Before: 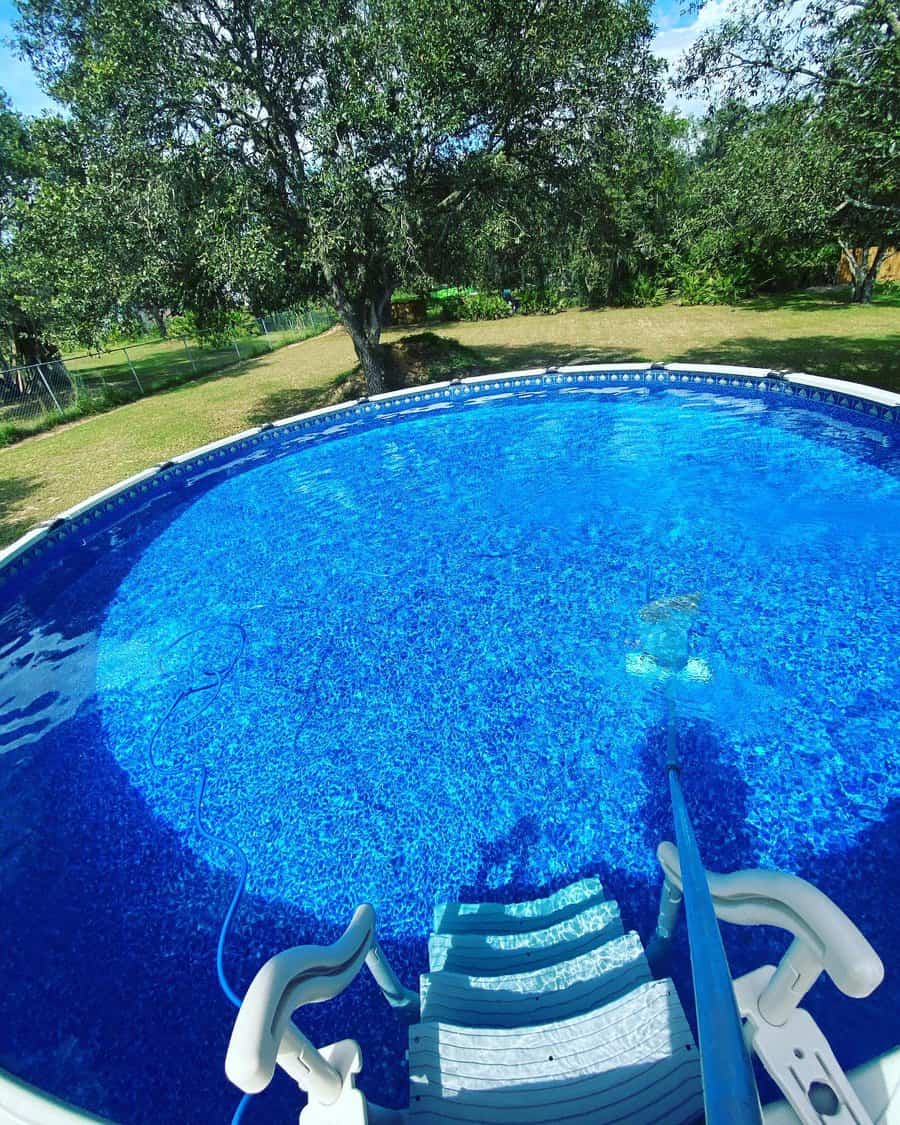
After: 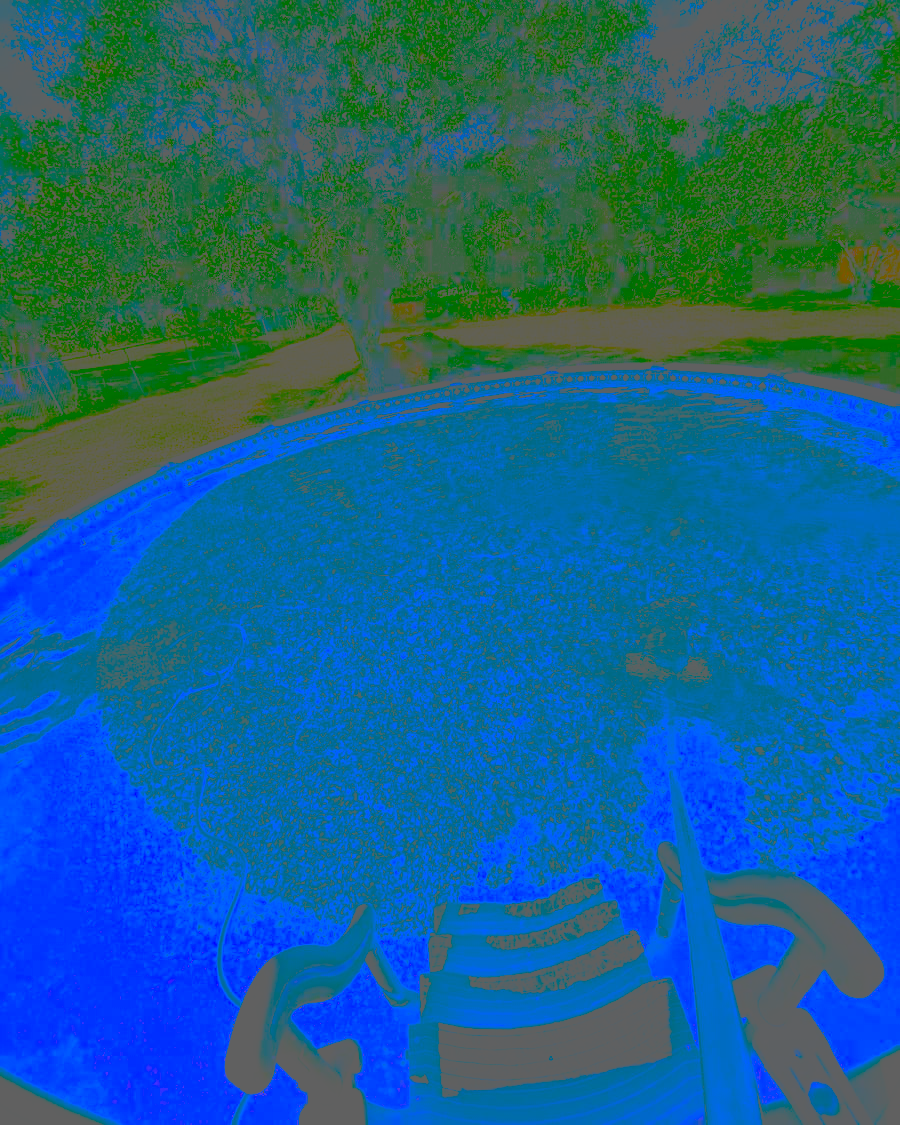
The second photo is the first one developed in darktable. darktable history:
filmic rgb: black relative exposure -7.65 EV, white relative exposure 4.56 EV, threshold 5.97 EV, hardness 3.61, preserve chrominance no, color science v4 (2020), contrast in shadows soft, contrast in highlights soft, enable highlight reconstruction true
exposure: black level correction 0.001, exposure 1.649 EV, compensate highlight preservation false
contrast brightness saturation: contrast -0.976, brightness -0.17, saturation 0.739
